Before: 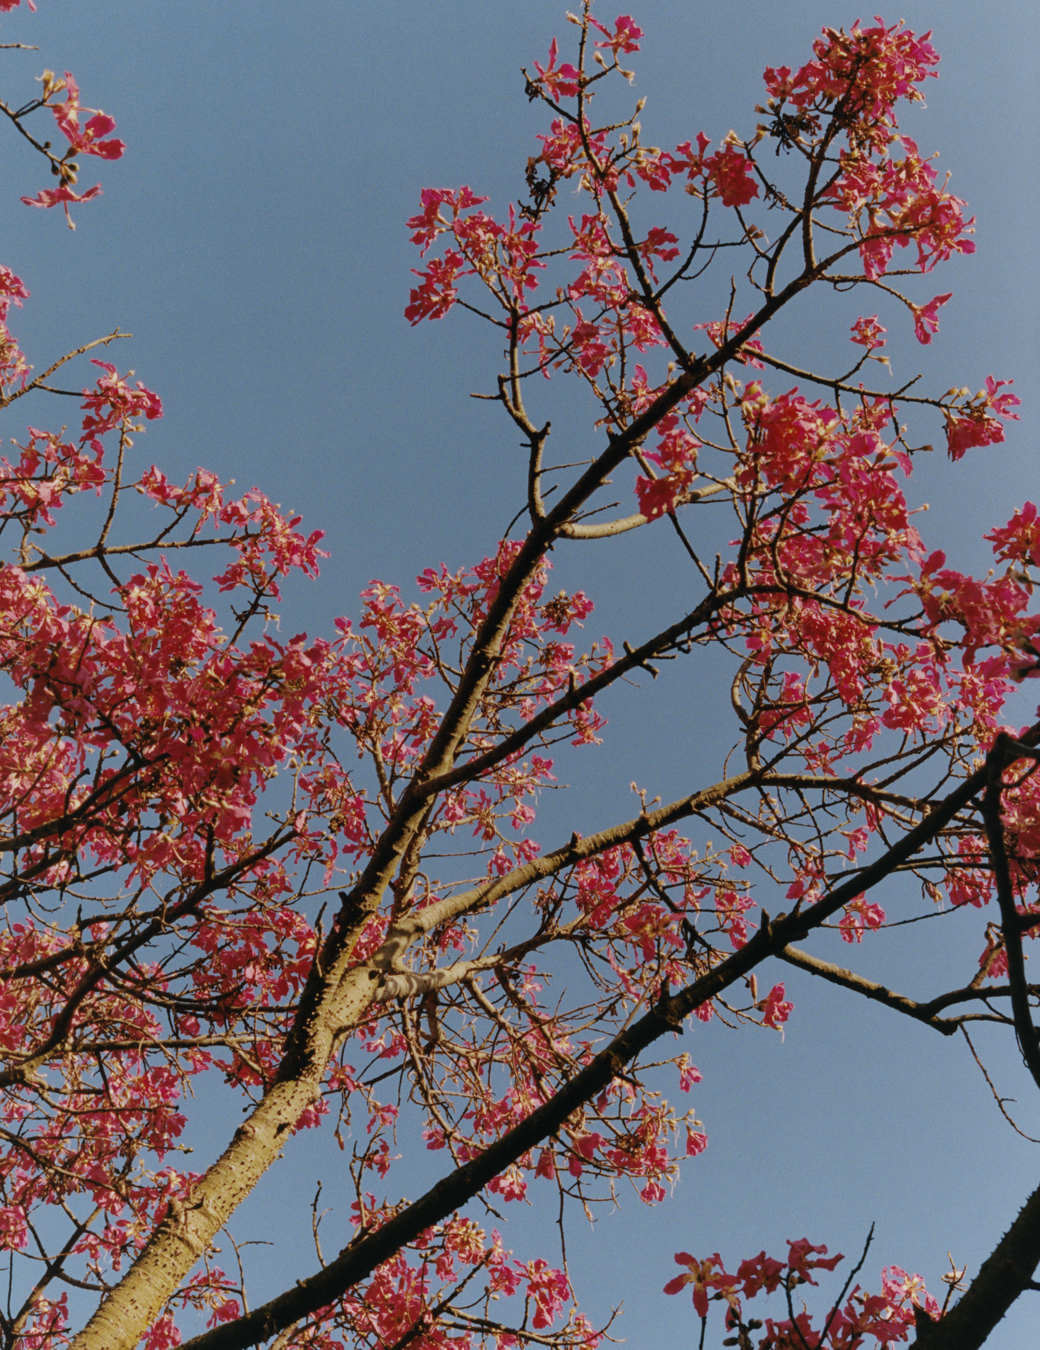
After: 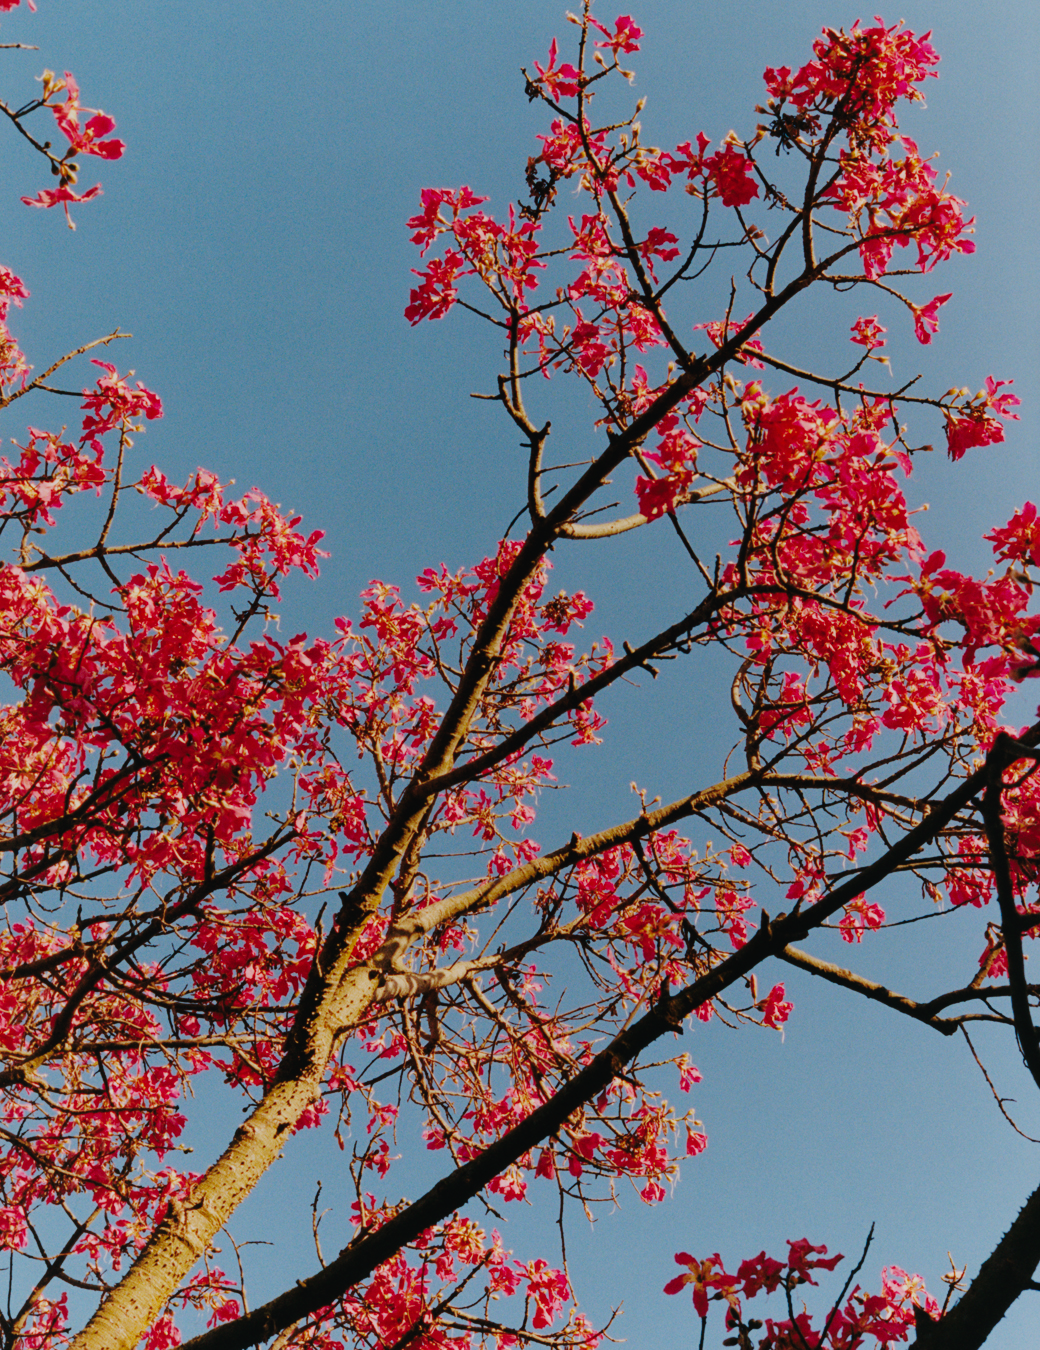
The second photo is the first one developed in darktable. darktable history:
tone curve: curves: ch0 [(0, 0.019) (0.204, 0.162) (0.491, 0.519) (0.748, 0.765) (1, 0.919)]; ch1 [(0, 0) (0.179, 0.173) (0.322, 0.32) (0.442, 0.447) (0.496, 0.504) (0.566, 0.585) (0.761, 0.803) (1, 1)]; ch2 [(0, 0) (0.434, 0.447) (0.483, 0.487) (0.555, 0.563) (0.697, 0.68) (1, 1)], preserve colors none
